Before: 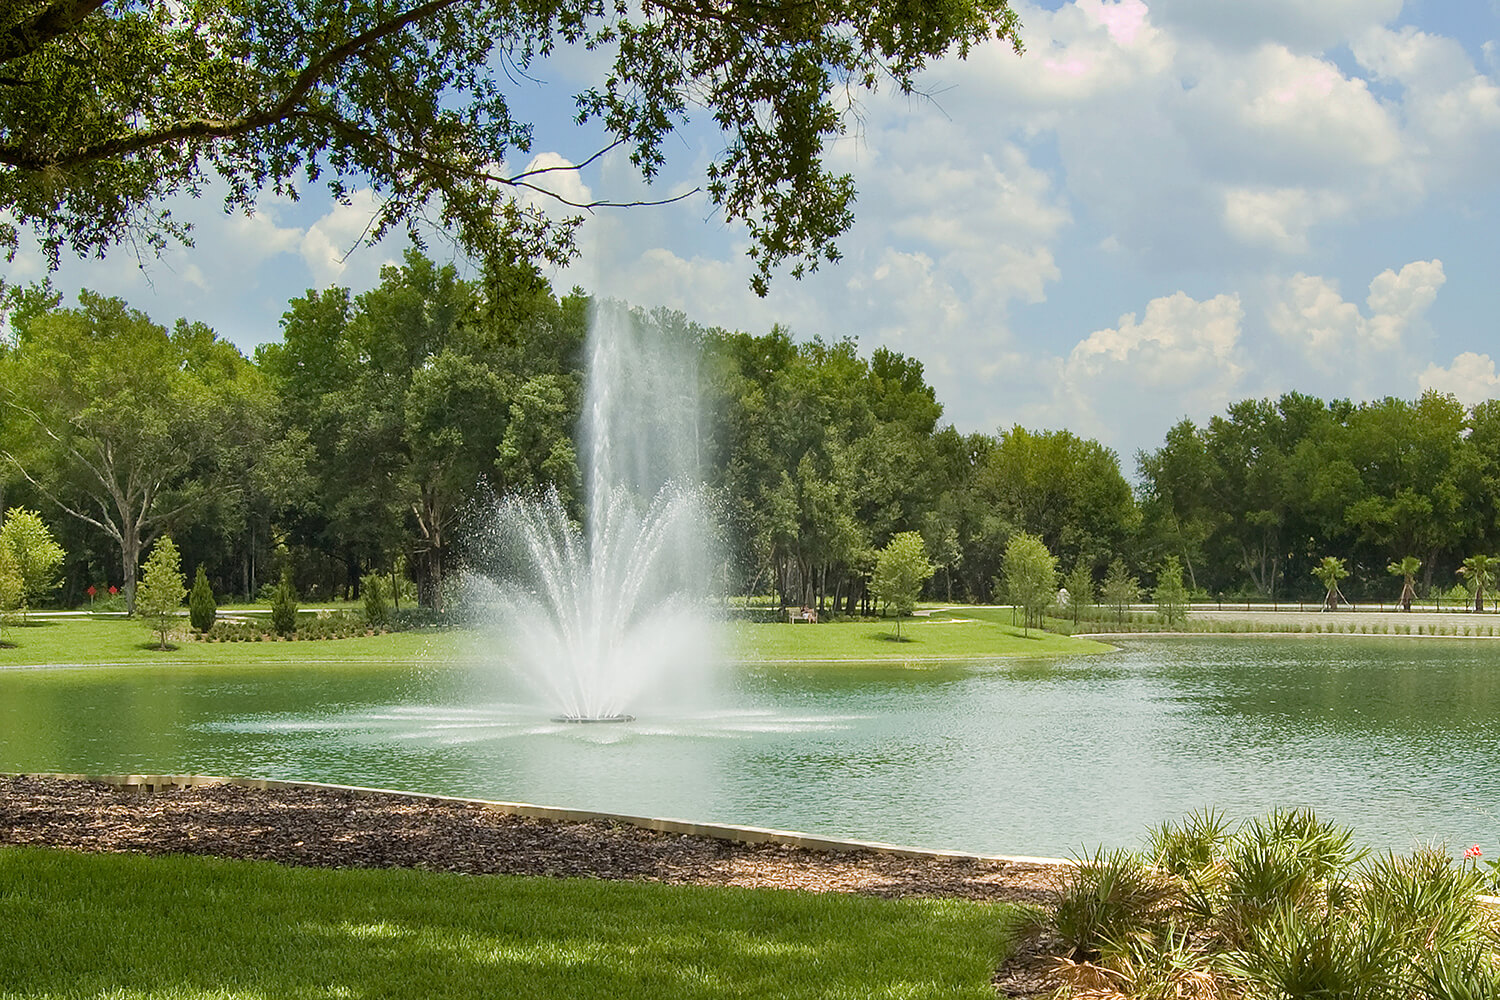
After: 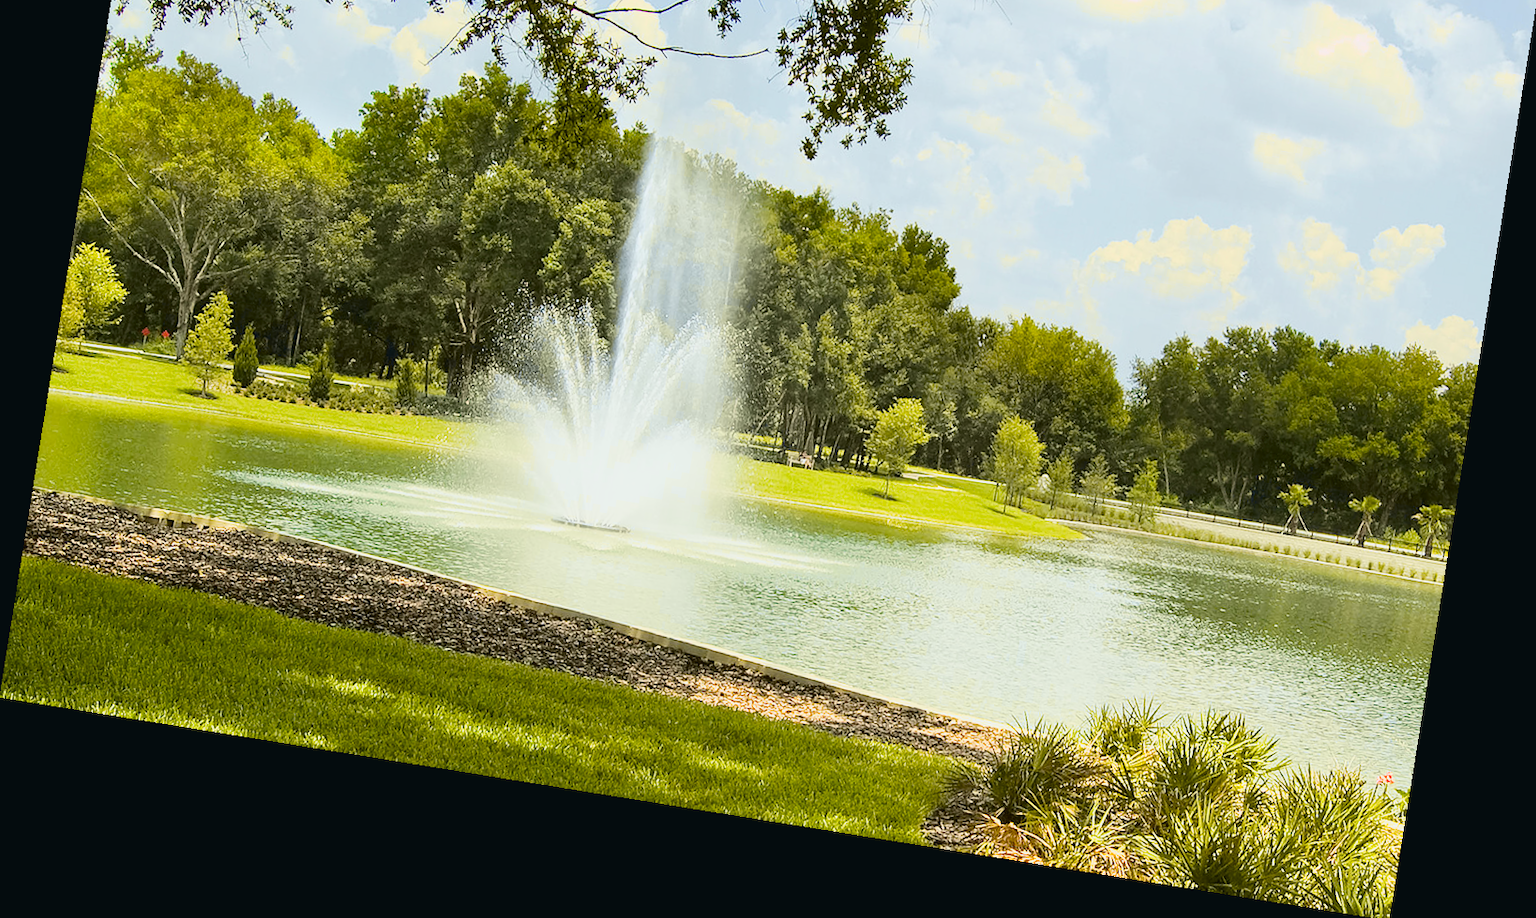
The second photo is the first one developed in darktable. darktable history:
rotate and perspective: rotation 9.12°, automatic cropping off
crop and rotate: top 19.998%
tone curve: curves: ch0 [(0, 0.029) (0.087, 0.084) (0.227, 0.239) (0.46, 0.576) (0.657, 0.796) (0.861, 0.932) (0.997, 0.951)]; ch1 [(0, 0) (0.353, 0.344) (0.45, 0.46) (0.502, 0.494) (0.534, 0.523) (0.573, 0.576) (0.602, 0.631) (0.647, 0.669) (1, 1)]; ch2 [(0, 0) (0.333, 0.346) (0.385, 0.395) (0.44, 0.466) (0.5, 0.493) (0.521, 0.56) (0.553, 0.579) (0.573, 0.599) (0.667, 0.777) (1, 1)], color space Lab, independent channels, preserve colors none
